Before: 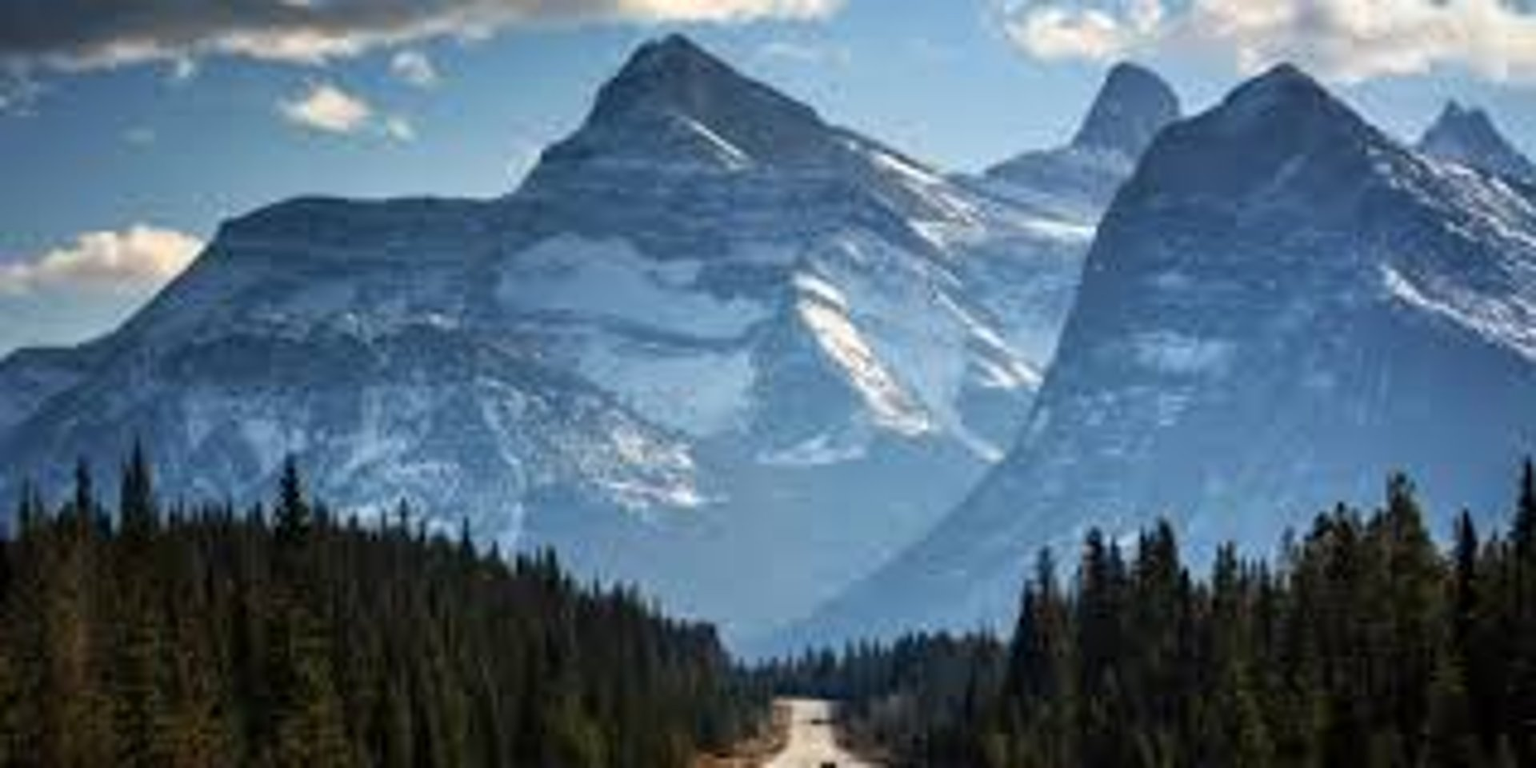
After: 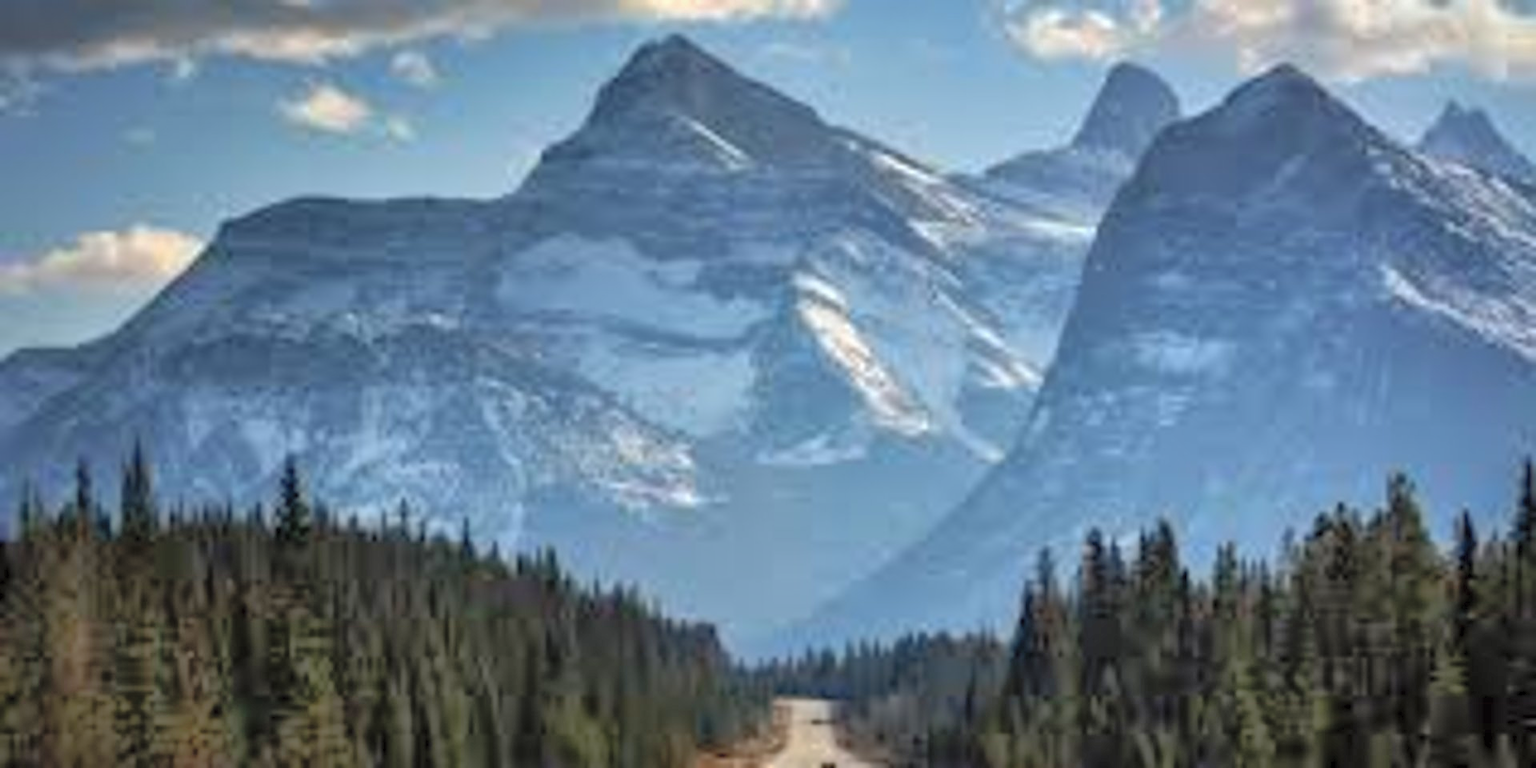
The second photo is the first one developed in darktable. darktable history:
shadows and highlights: shadows 60, highlights -60
contrast brightness saturation: brightness 0.15
